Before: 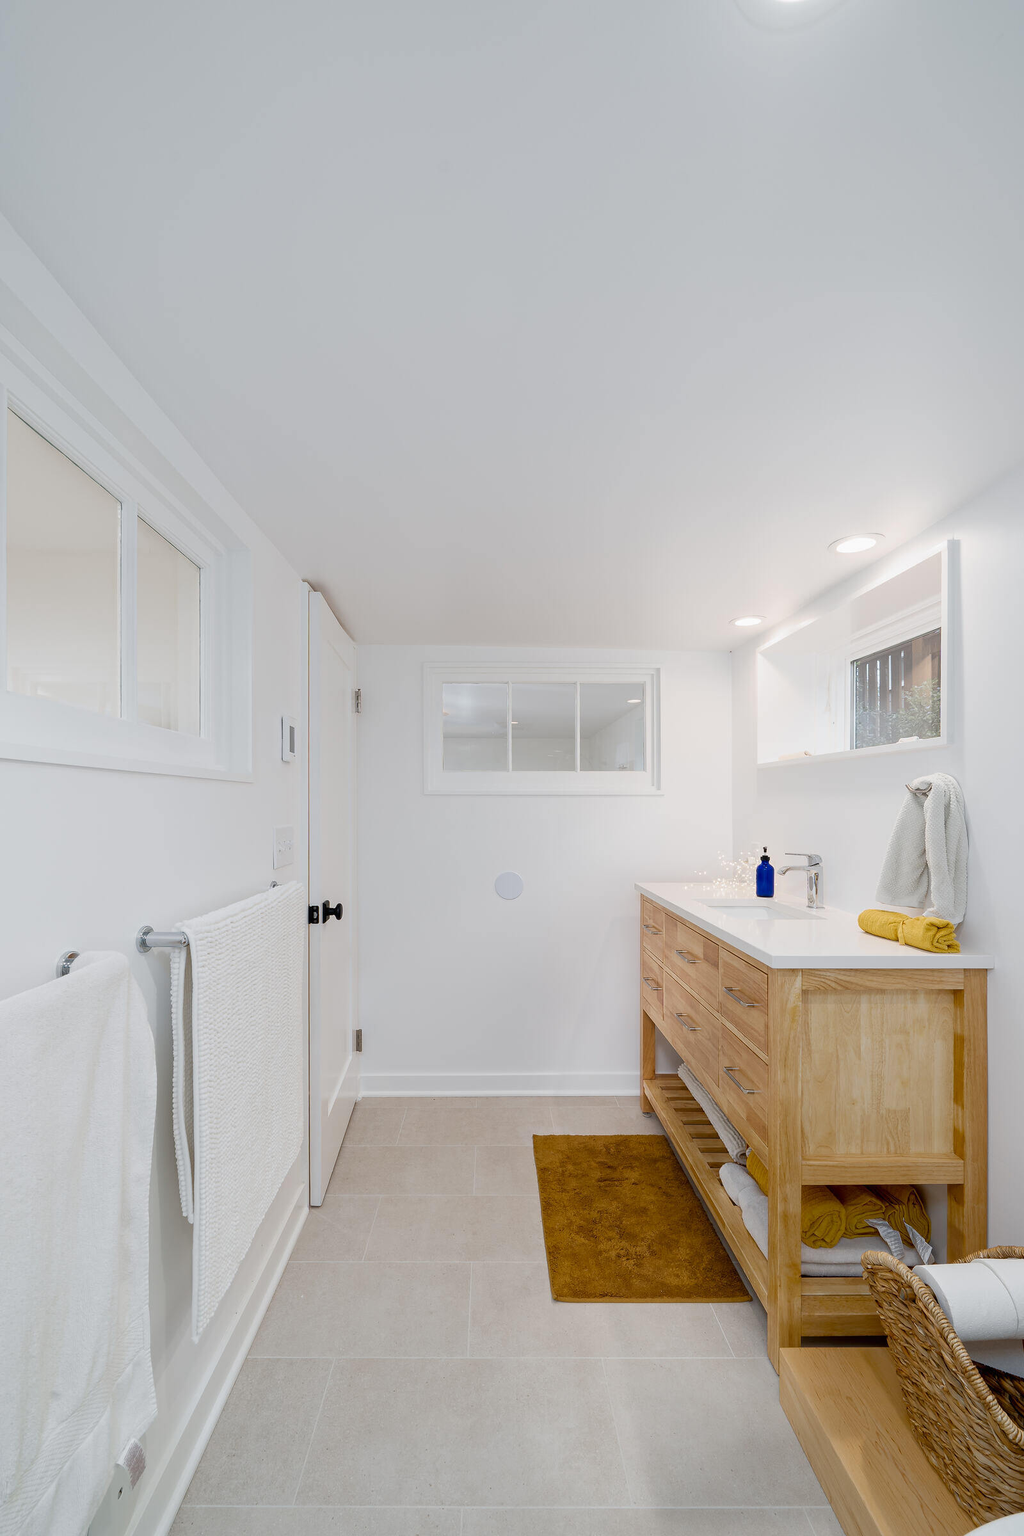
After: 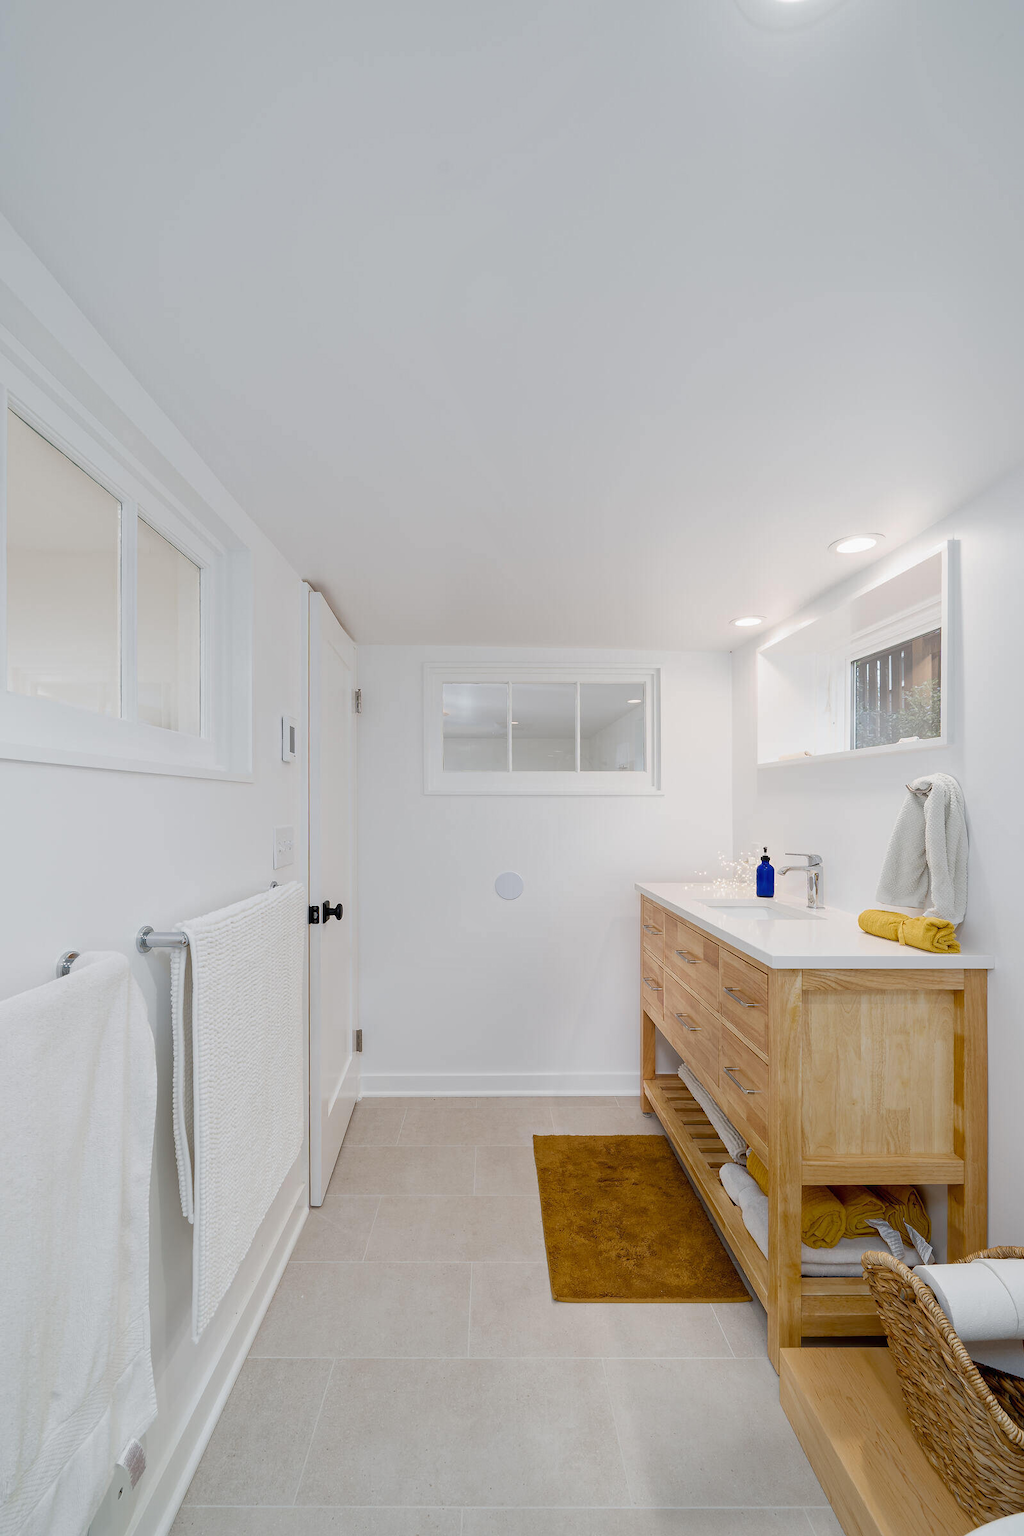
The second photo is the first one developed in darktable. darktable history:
shadows and highlights: shadows 25.58, highlights -25.02
